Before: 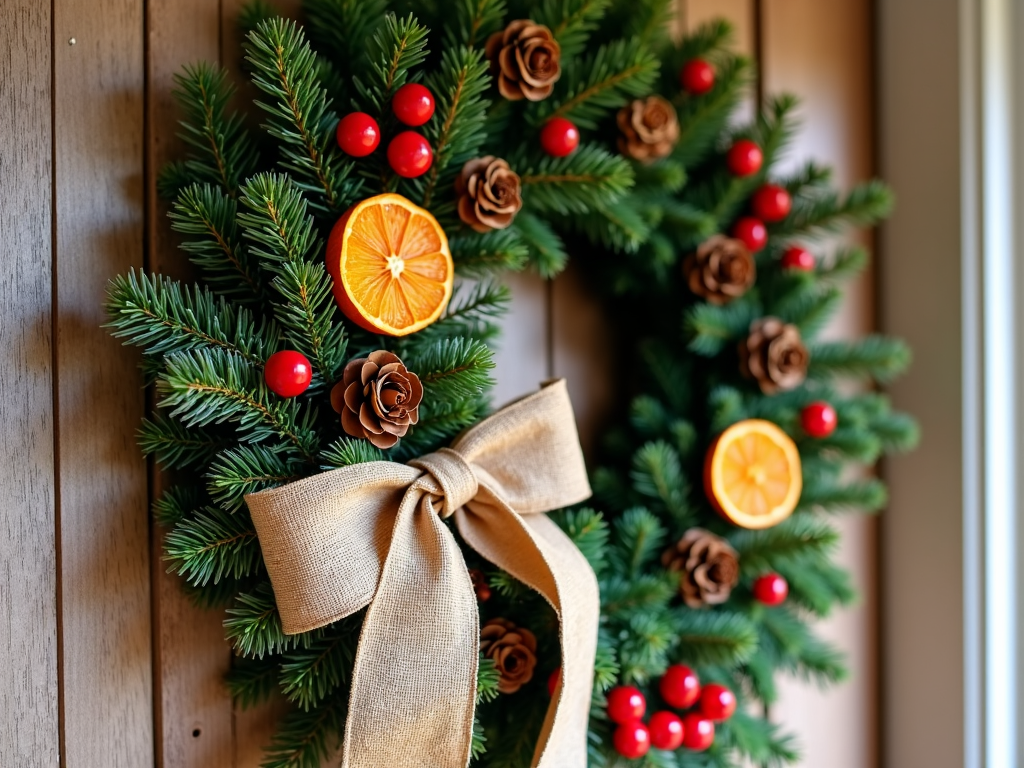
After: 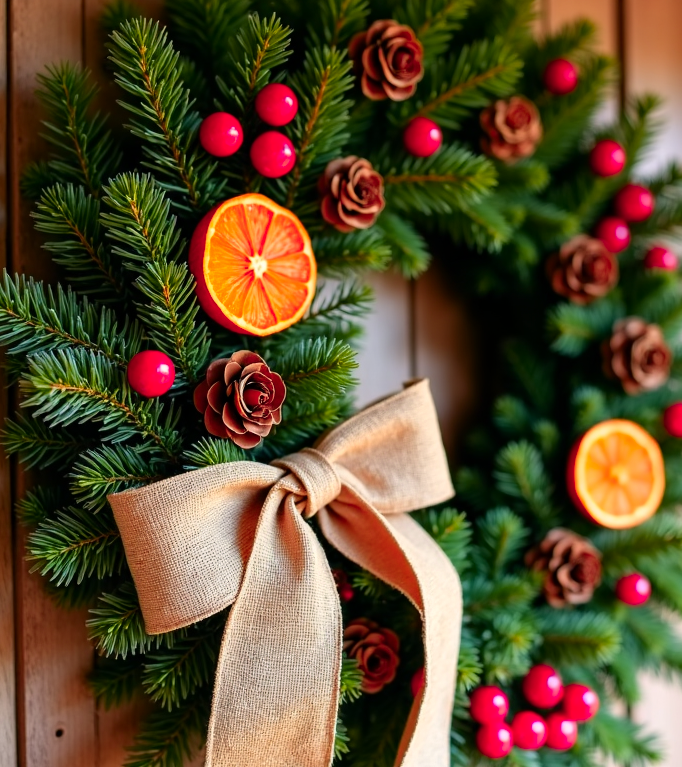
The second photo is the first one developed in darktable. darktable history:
color correction: highlights a* 0.816, highlights b* 2.78, saturation 1.1
crop and rotate: left 13.409%, right 19.924%
color zones: curves: ch1 [(0.235, 0.558) (0.75, 0.5)]; ch2 [(0.25, 0.462) (0.749, 0.457)], mix 40.67%
